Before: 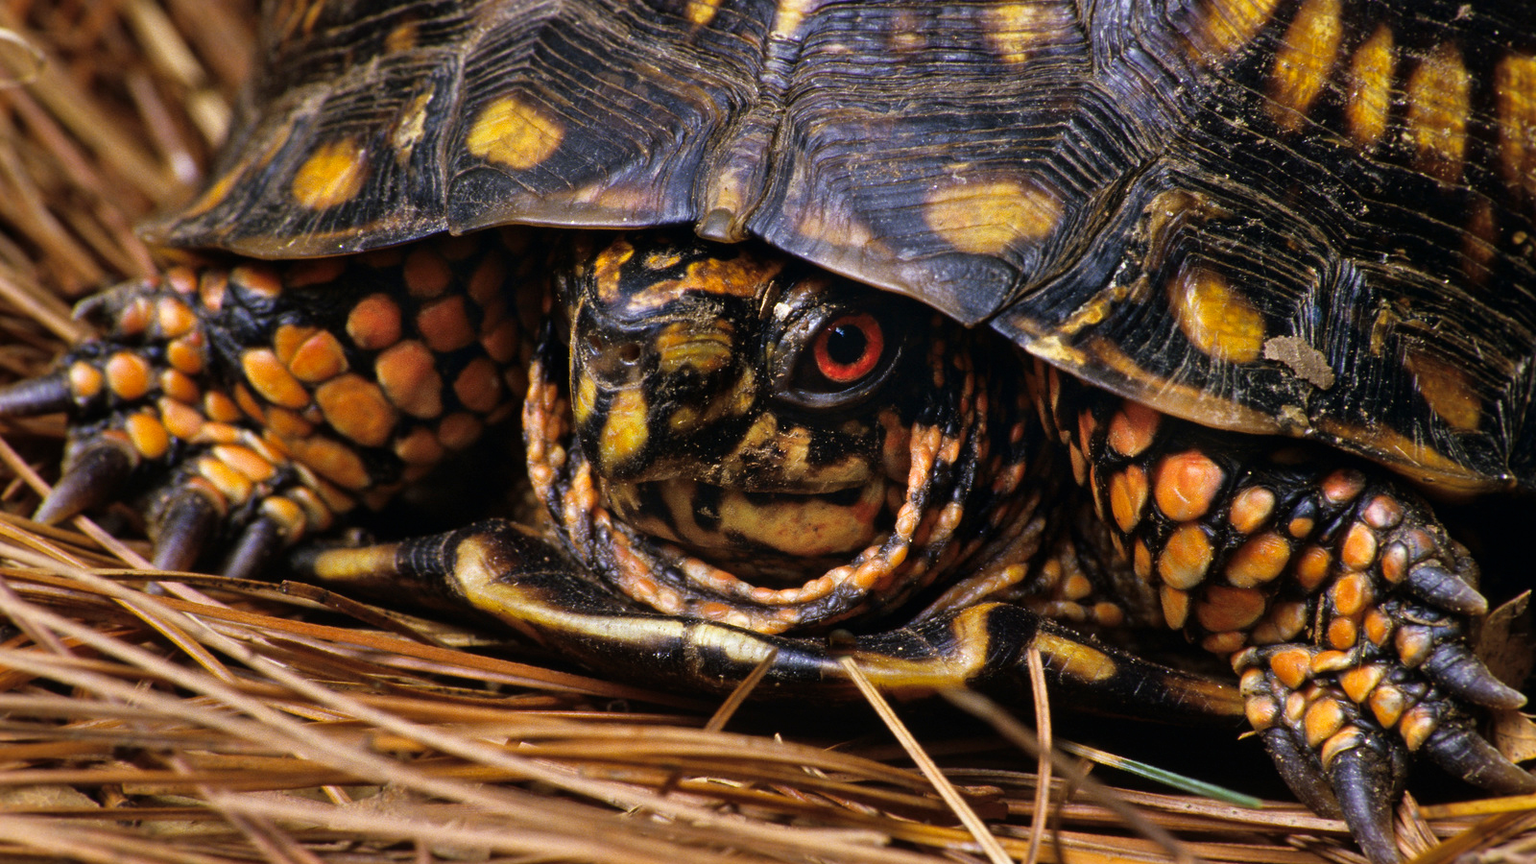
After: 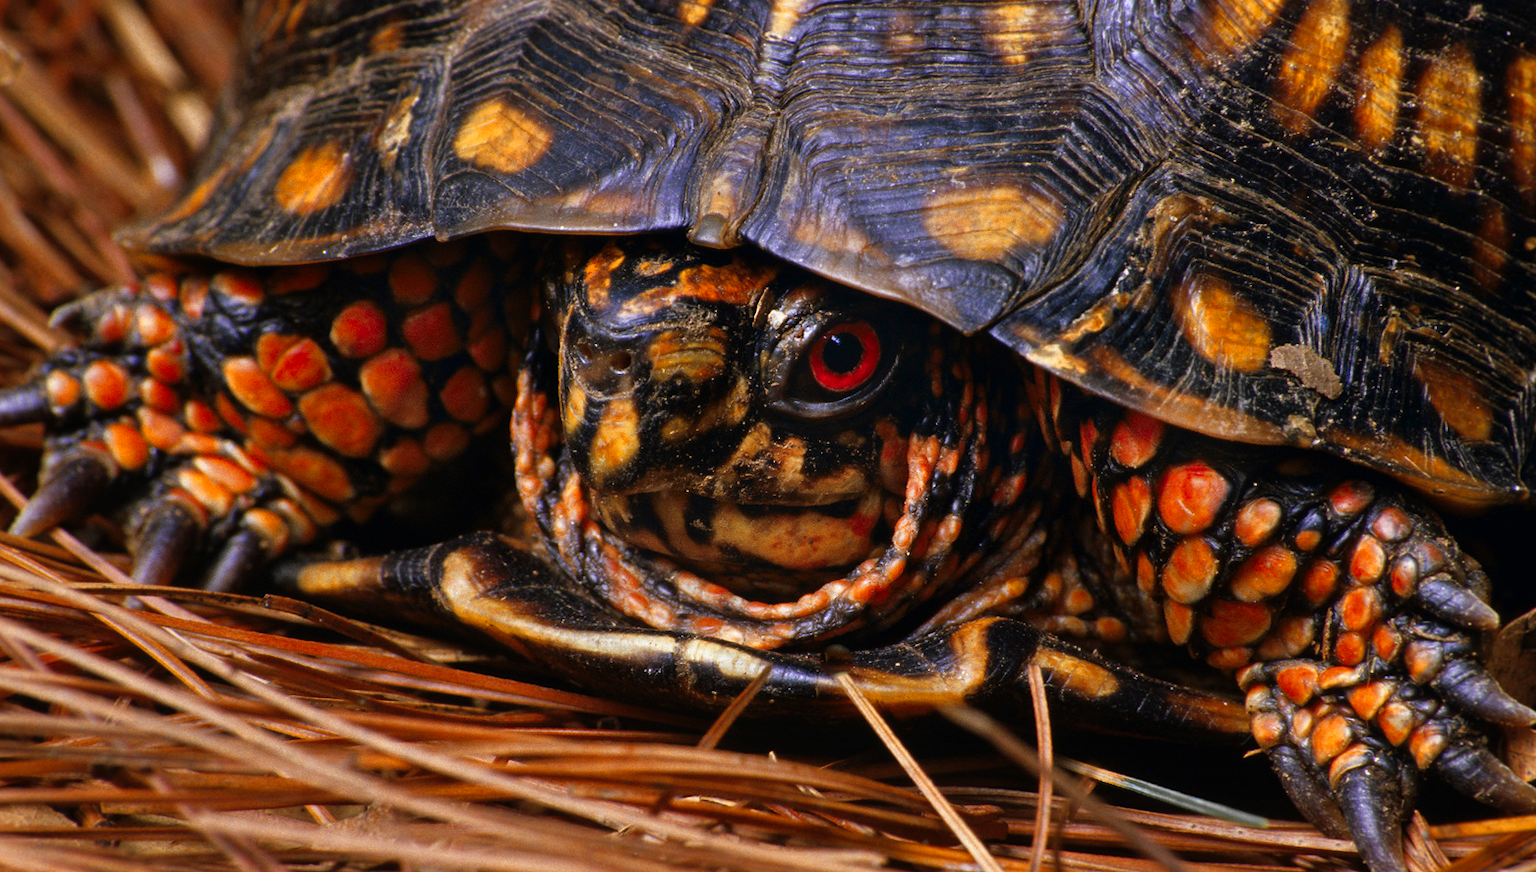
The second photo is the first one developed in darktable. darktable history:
crop and rotate: left 1.623%, right 0.719%, bottom 1.412%
color zones: curves: ch0 [(0, 0.363) (0.128, 0.373) (0.25, 0.5) (0.402, 0.407) (0.521, 0.525) (0.63, 0.559) (0.729, 0.662) (0.867, 0.471)]; ch1 [(0, 0.515) (0.136, 0.618) (0.25, 0.5) (0.378, 0) (0.516, 0) (0.622, 0.593) (0.737, 0.819) (0.87, 0.593)]; ch2 [(0, 0.529) (0.128, 0.471) (0.282, 0.451) (0.386, 0.662) (0.516, 0.525) (0.633, 0.554) (0.75, 0.62) (0.875, 0.441)]
